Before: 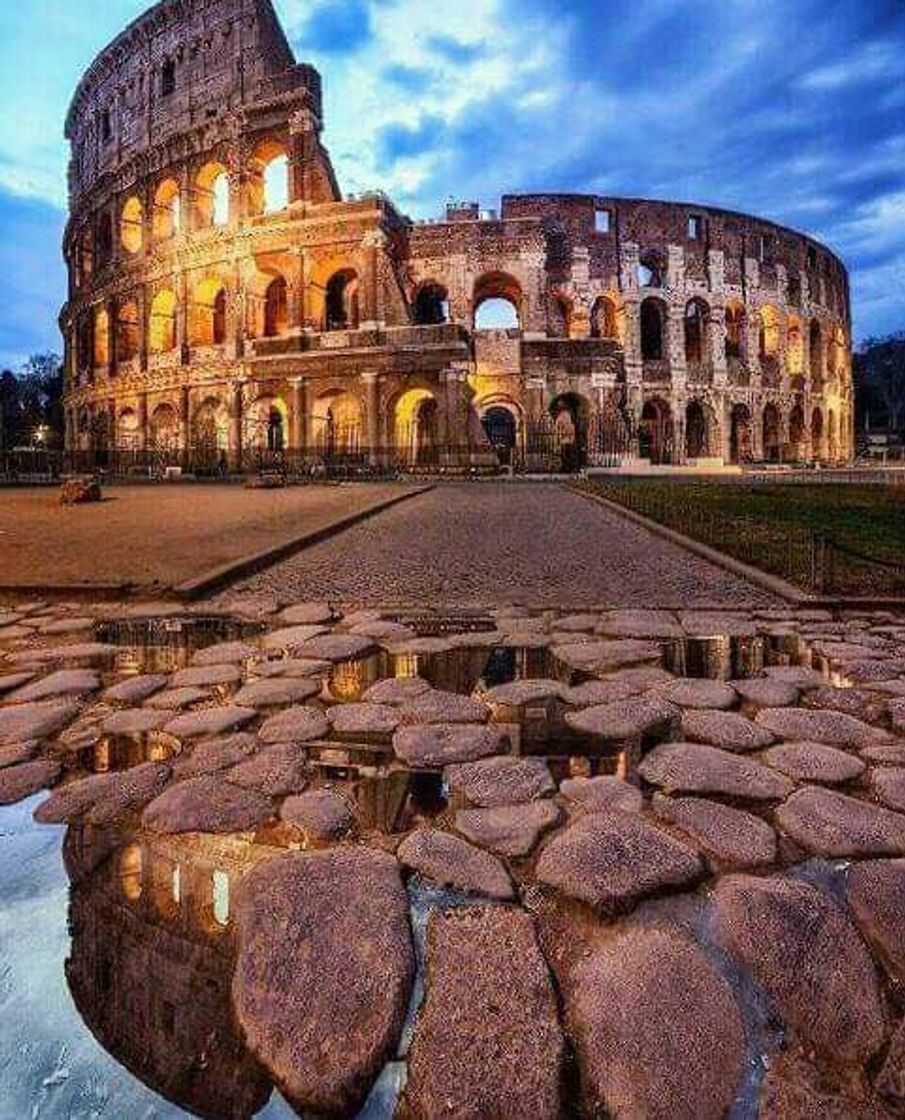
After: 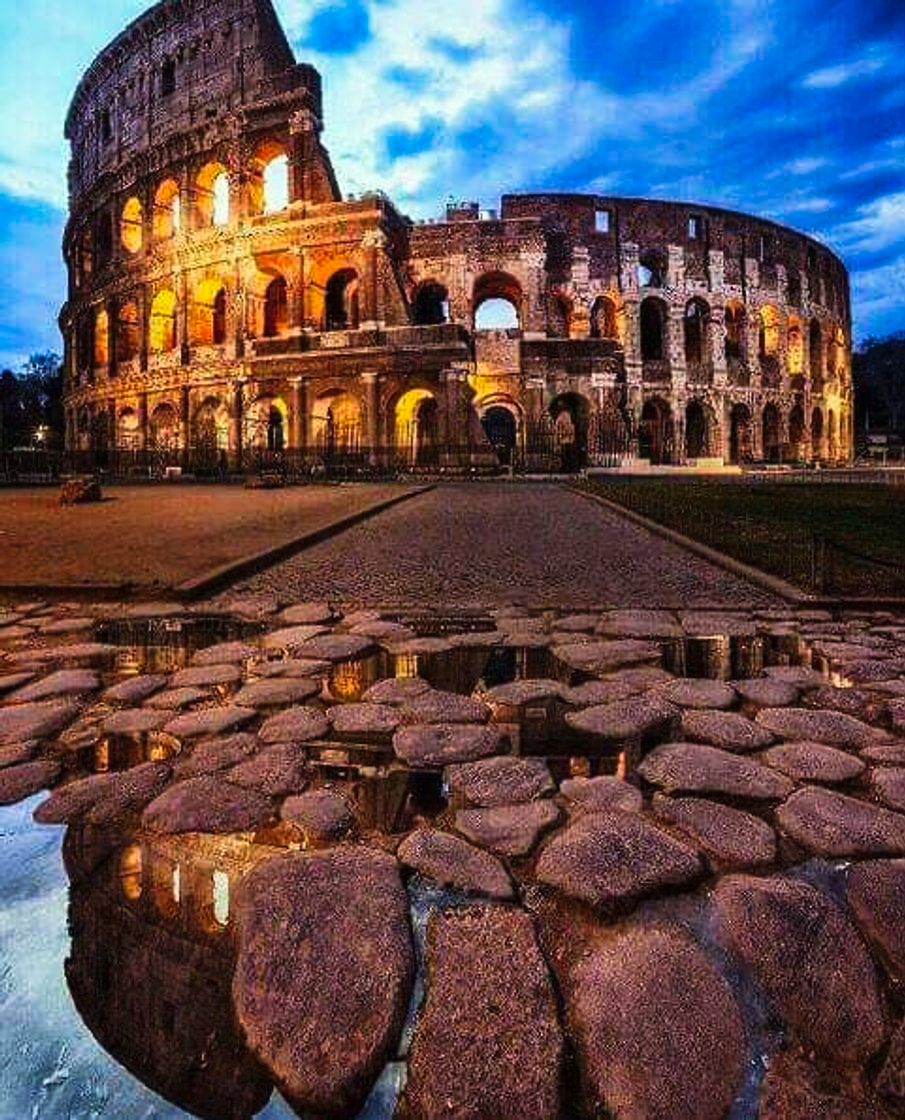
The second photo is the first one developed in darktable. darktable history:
tone curve: curves: ch0 [(0, 0) (0.003, 0.004) (0.011, 0.009) (0.025, 0.017) (0.044, 0.029) (0.069, 0.04) (0.1, 0.051) (0.136, 0.07) (0.177, 0.095) (0.224, 0.131) (0.277, 0.179) (0.335, 0.237) (0.399, 0.302) (0.468, 0.386) (0.543, 0.471) (0.623, 0.576) (0.709, 0.699) (0.801, 0.817) (0.898, 0.917) (1, 1)], preserve colors none
